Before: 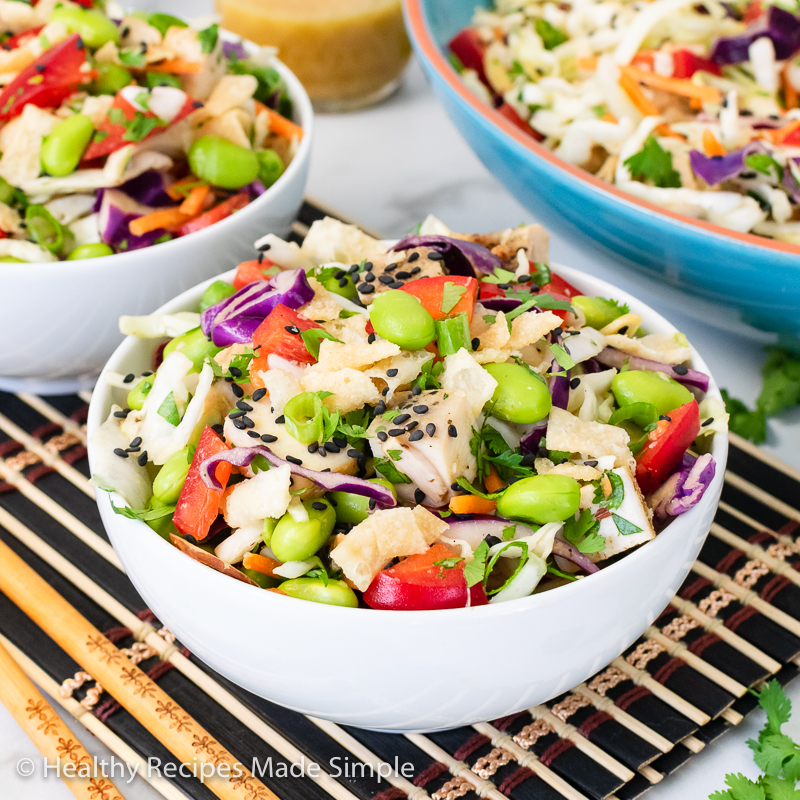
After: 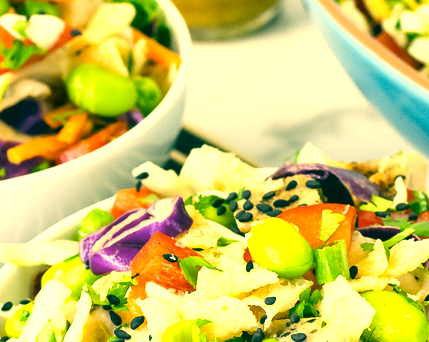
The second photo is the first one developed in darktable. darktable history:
tone equalizer: edges refinement/feathering 500, mask exposure compensation -1.57 EV, preserve details no
exposure: black level correction 0, exposure 0.696 EV, compensate highlight preservation false
color correction: highlights a* 1.76, highlights b* 34.45, shadows a* -36.26, shadows b* -5.51
shadows and highlights: shadows 37.76, highlights -28.05, soften with gaussian
crop: left 15.352%, top 9.042%, right 30.937%, bottom 48.134%
